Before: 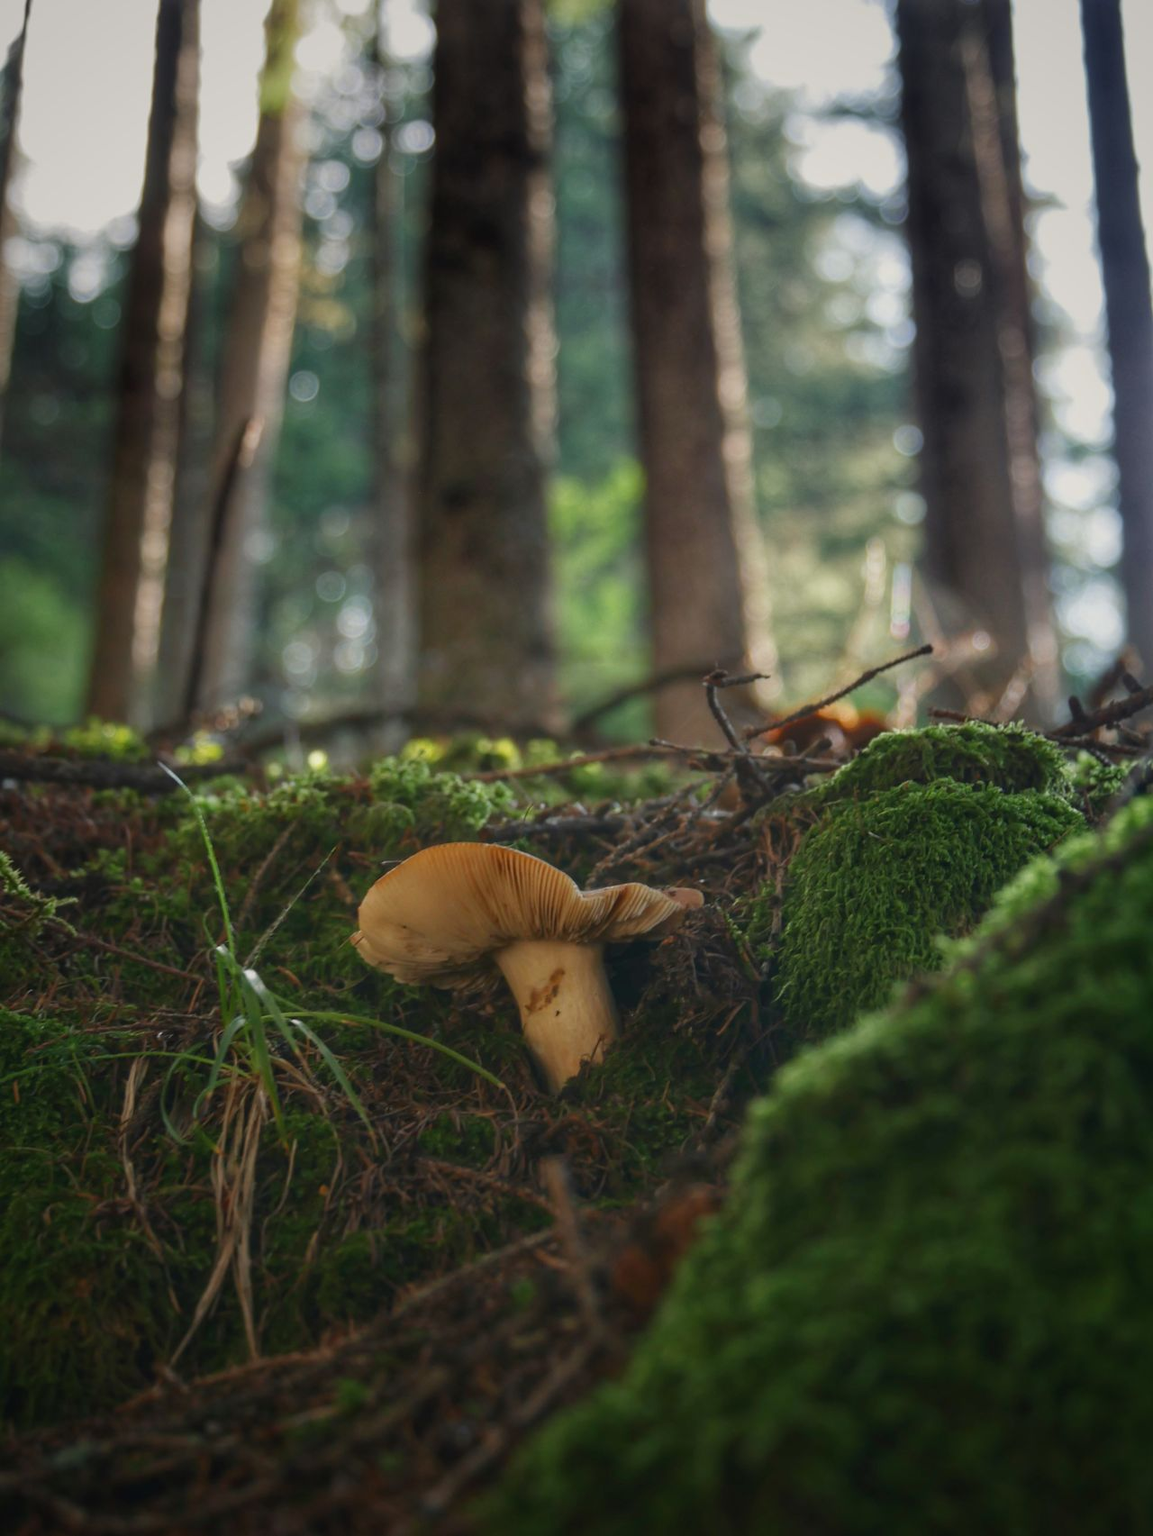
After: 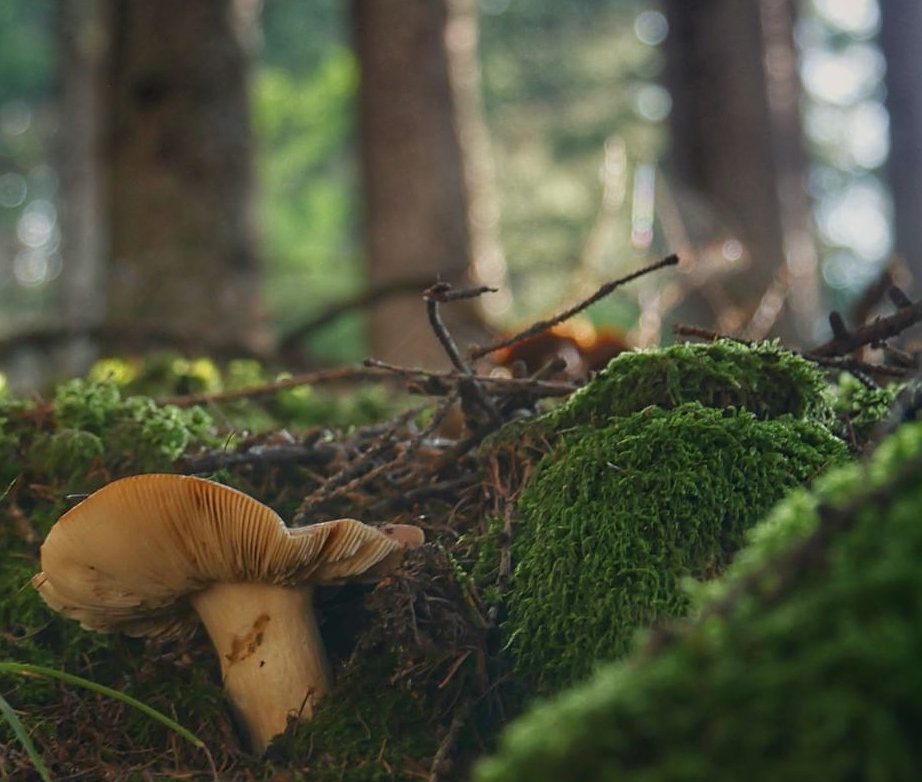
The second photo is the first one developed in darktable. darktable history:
sharpen: on, module defaults
crop and rotate: left 27.938%, top 27.046%, bottom 27.046%
base curve: curves: ch0 [(0, 0) (0.989, 0.992)], preserve colors none
